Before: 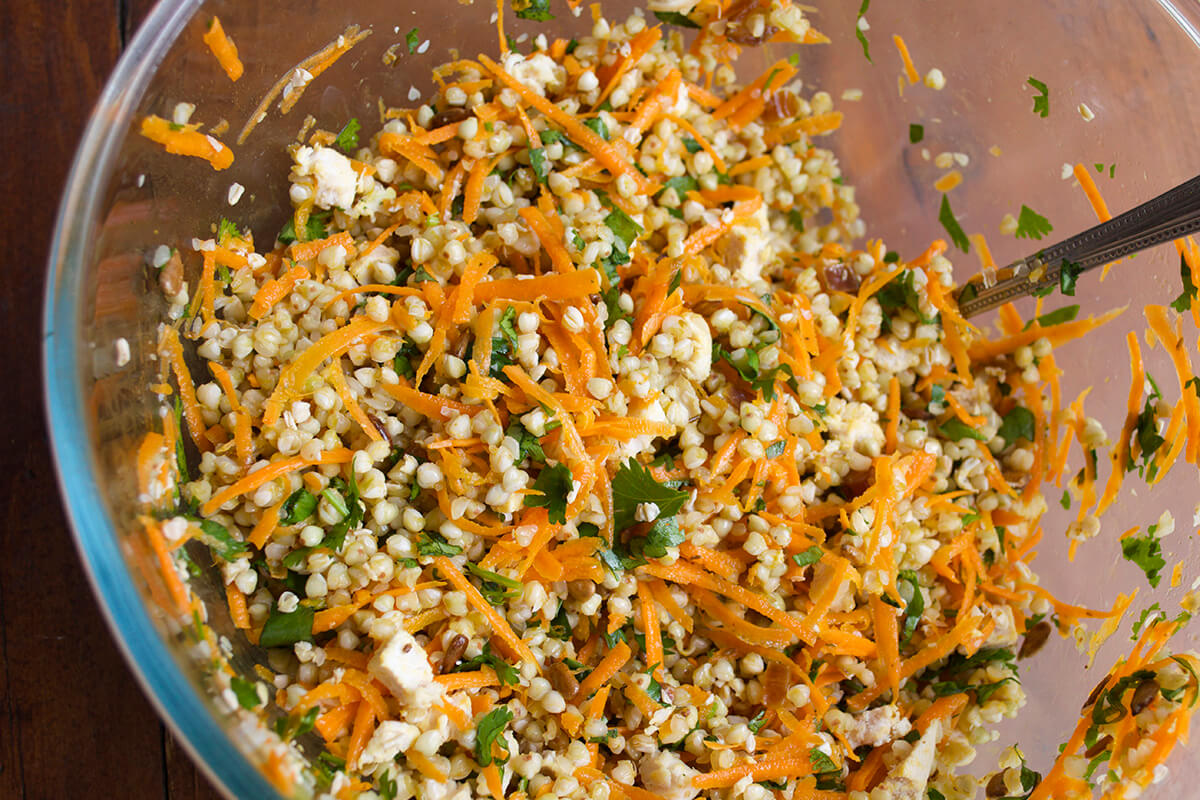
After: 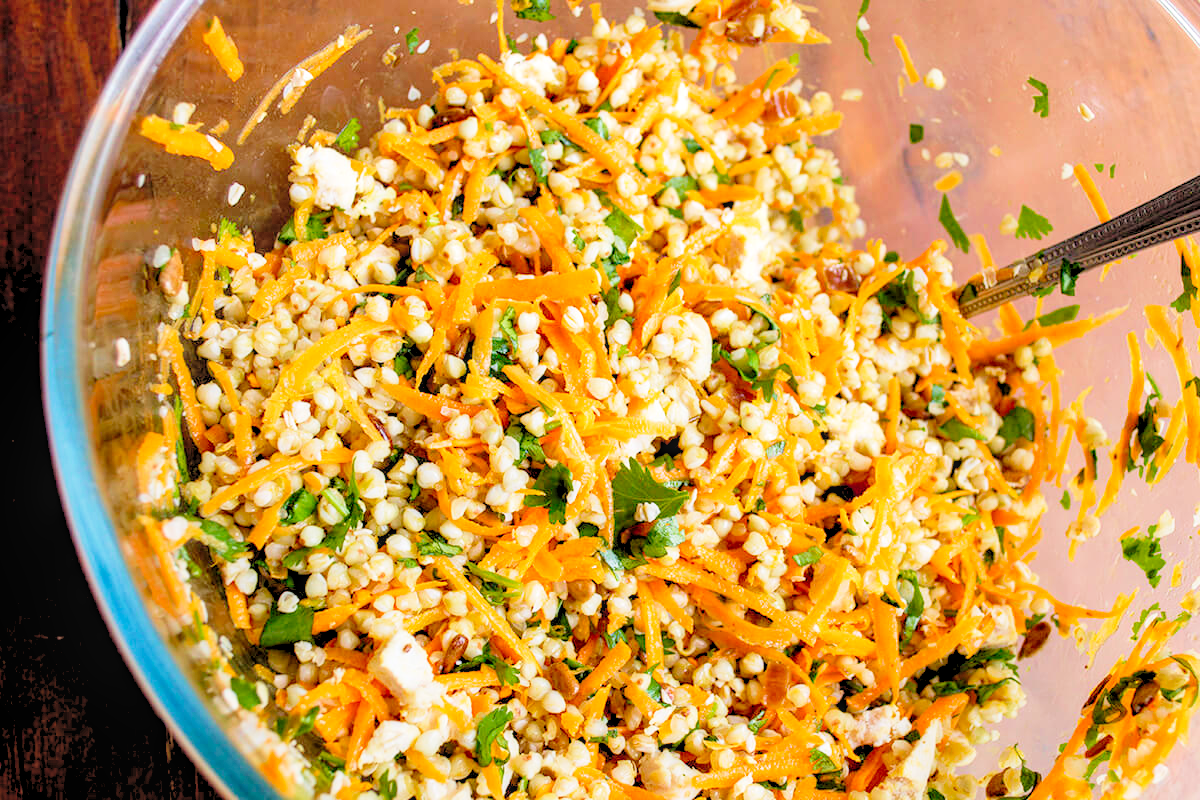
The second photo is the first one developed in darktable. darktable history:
levels: white 99.93%, levels [0.093, 0.434, 0.988]
velvia: strength 15.25%
tone curve: curves: ch0 [(0, 0.022) (0.114, 0.088) (0.282, 0.316) (0.446, 0.511) (0.613, 0.693) (0.786, 0.843) (0.999, 0.949)]; ch1 [(0, 0) (0.395, 0.343) (0.463, 0.427) (0.486, 0.474) (0.503, 0.5) (0.535, 0.522) (0.555, 0.566) (0.594, 0.614) (0.755, 0.793) (1, 1)]; ch2 [(0, 0) (0.369, 0.388) (0.449, 0.431) (0.501, 0.5) (0.528, 0.517) (0.561, 0.59) (0.612, 0.646) (0.697, 0.721) (1, 1)], preserve colors none
local contrast: detail 130%
